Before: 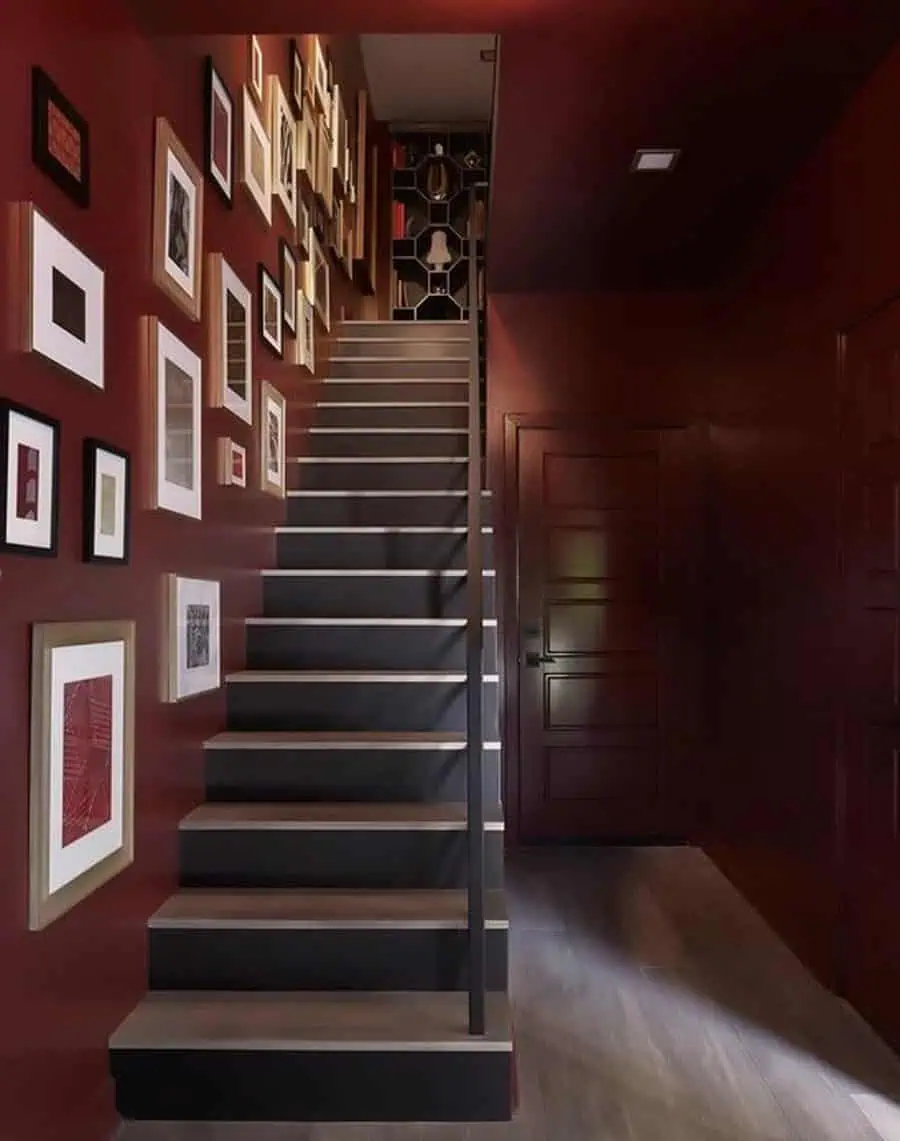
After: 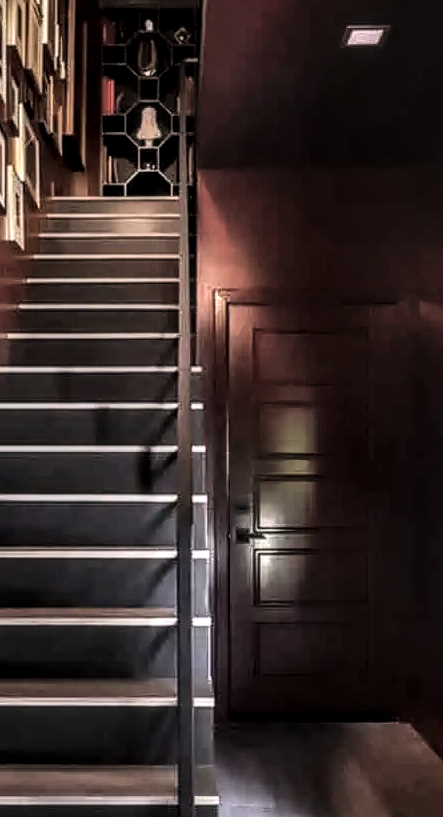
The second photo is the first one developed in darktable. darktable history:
crop: left 32.235%, top 10.918%, right 18.45%, bottom 17.392%
shadows and highlights: soften with gaussian
filmic rgb: black relative exposure -7.98 EV, white relative exposure 2.18 EV, hardness 6.89
exposure: black level correction -0.015, exposure -0.524 EV, compensate highlight preservation false
local contrast: highlights 5%, shadows 7%, detail 182%
